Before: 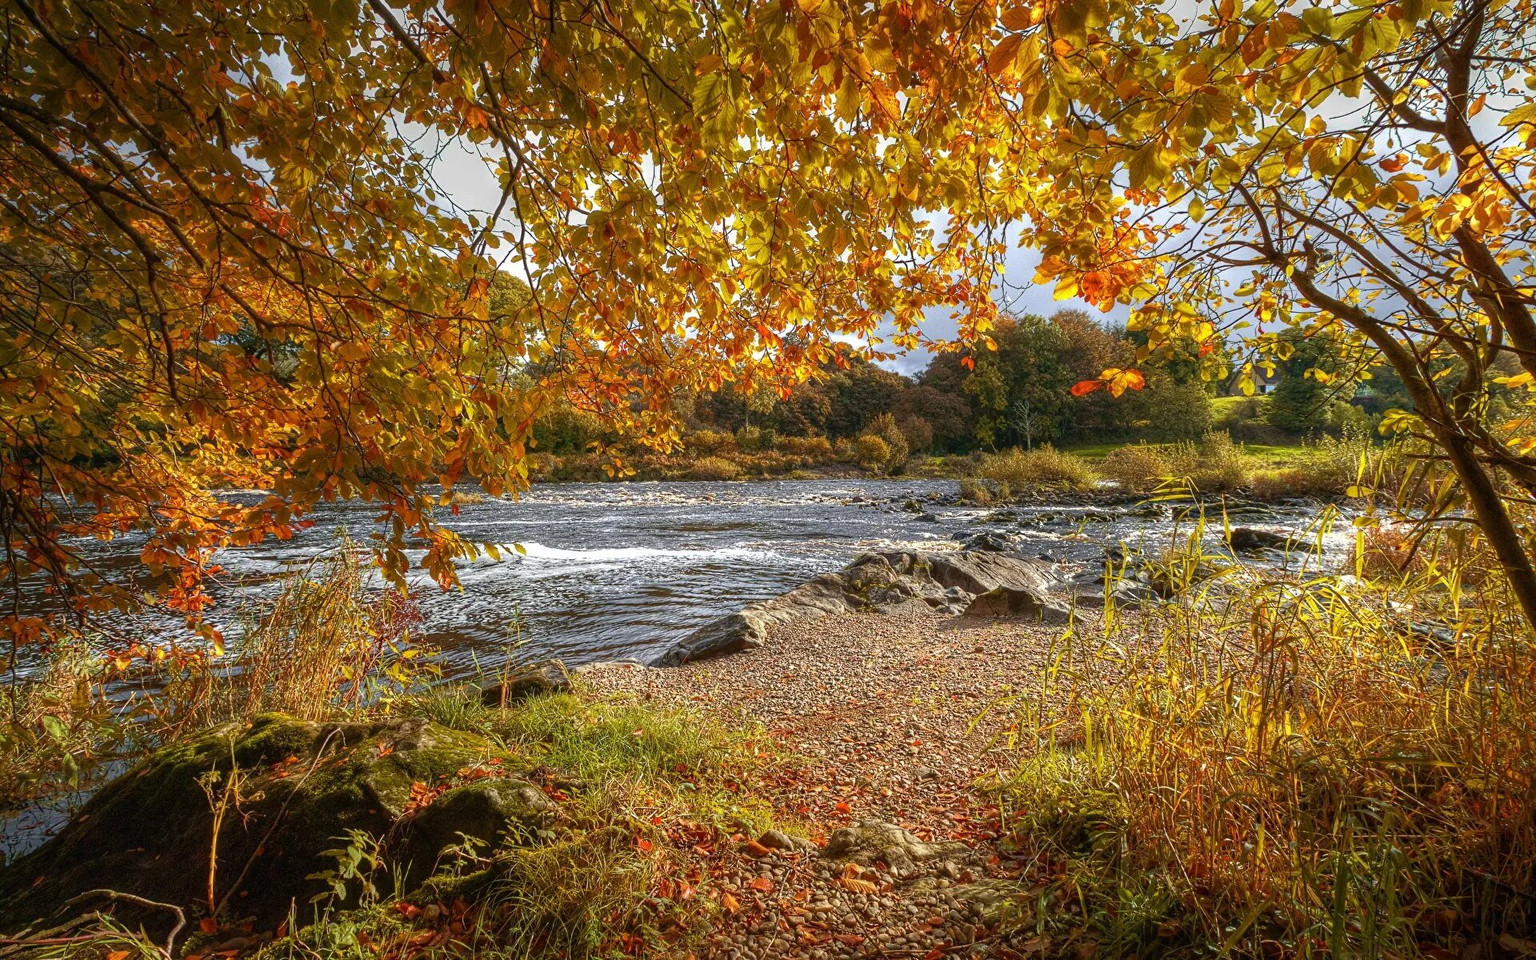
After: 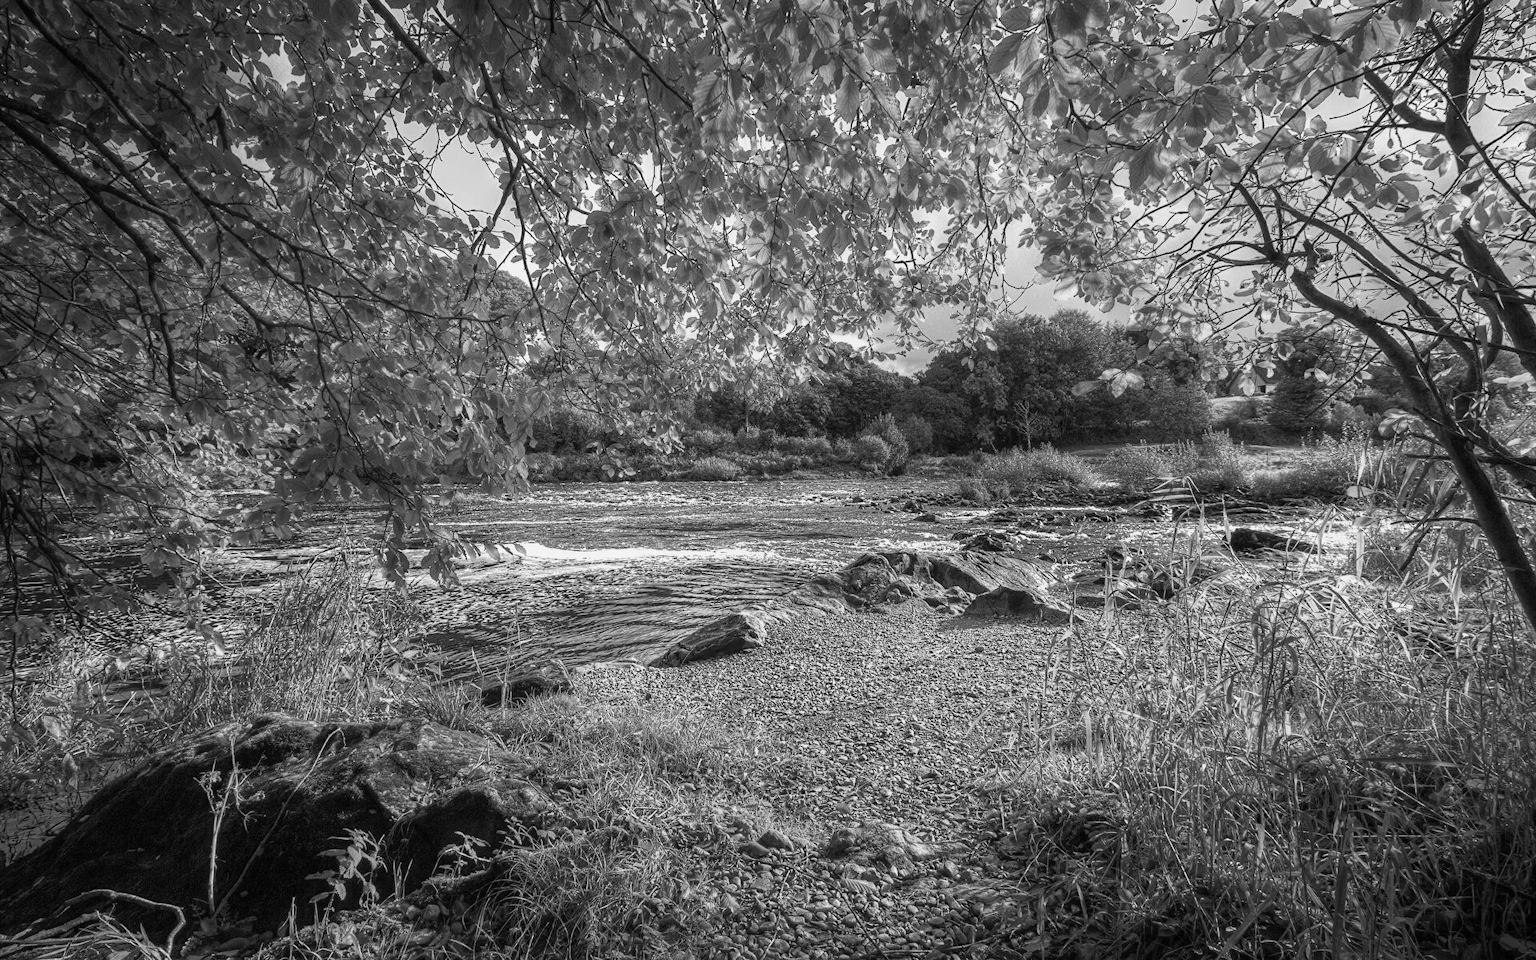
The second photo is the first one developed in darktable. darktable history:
monochrome: on, module defaults
filmic rgb: black relative exposure -16 EV, white relative exposure 2.93 EV, hardness 10.04, color science v6 (2022)
